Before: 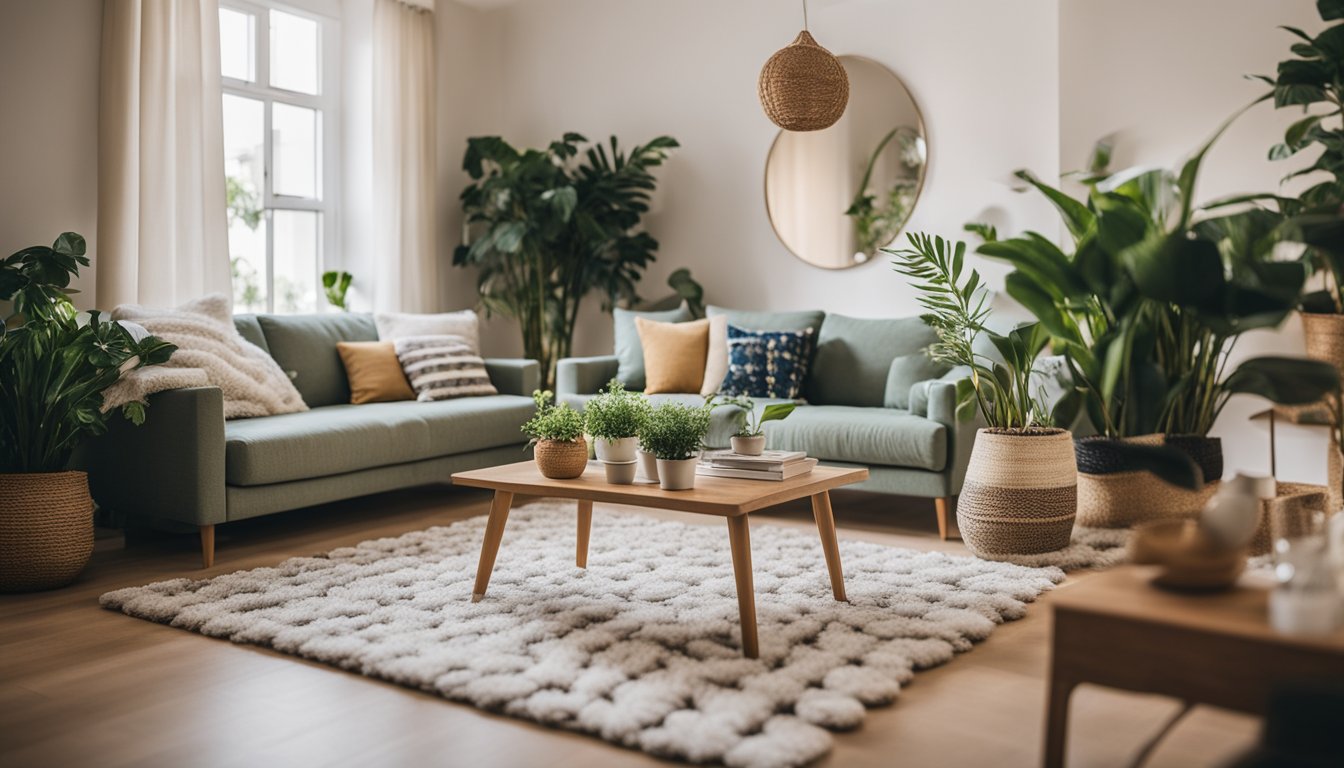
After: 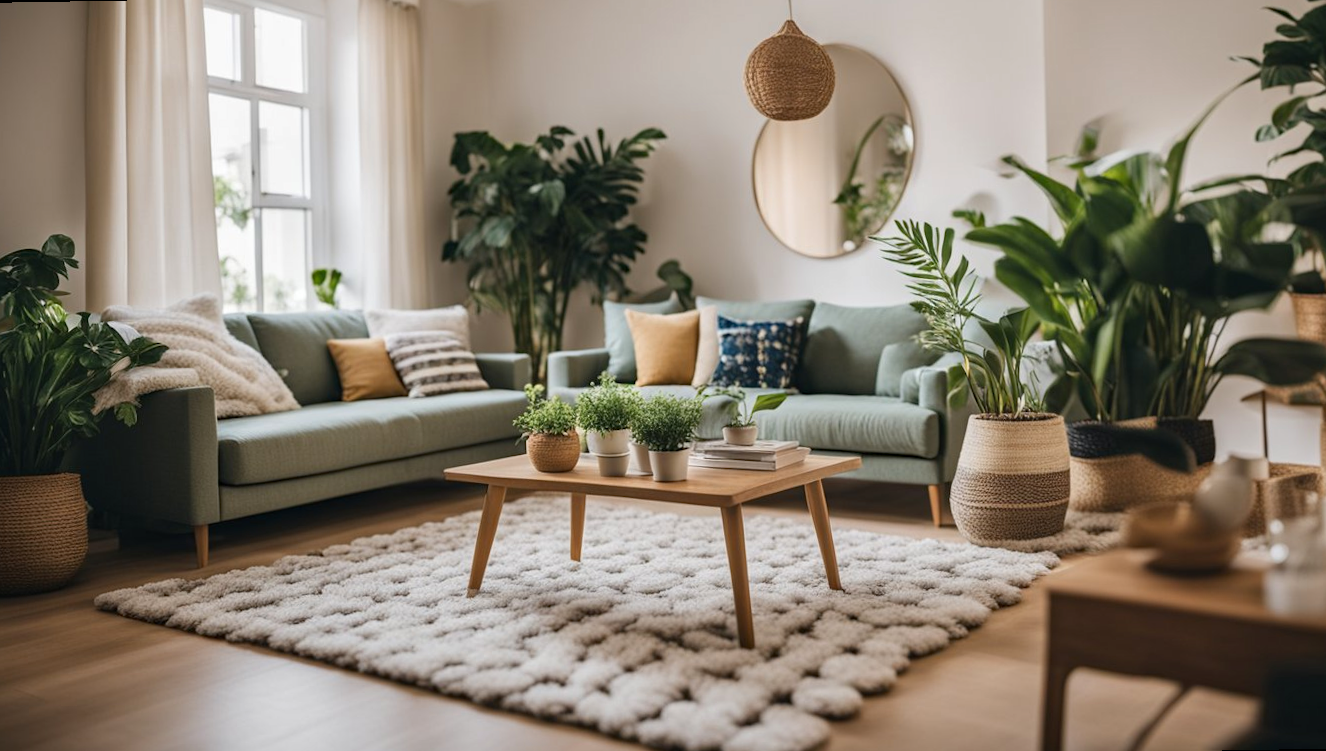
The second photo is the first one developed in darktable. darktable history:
rotate and perspective: rotation -1°, crop left 0.011, crop right 0.989, crop top 0.025, crop bottom 0.975
haze removal: strength 0.12, distance 0.25, compatibility mode true, adaptive false
